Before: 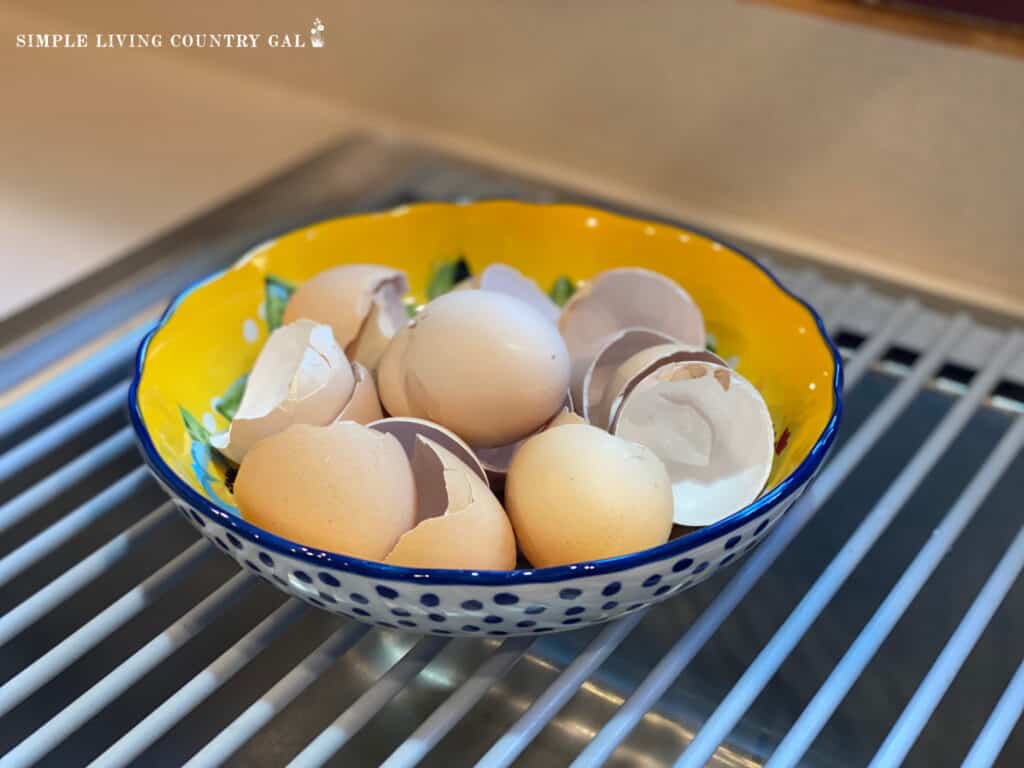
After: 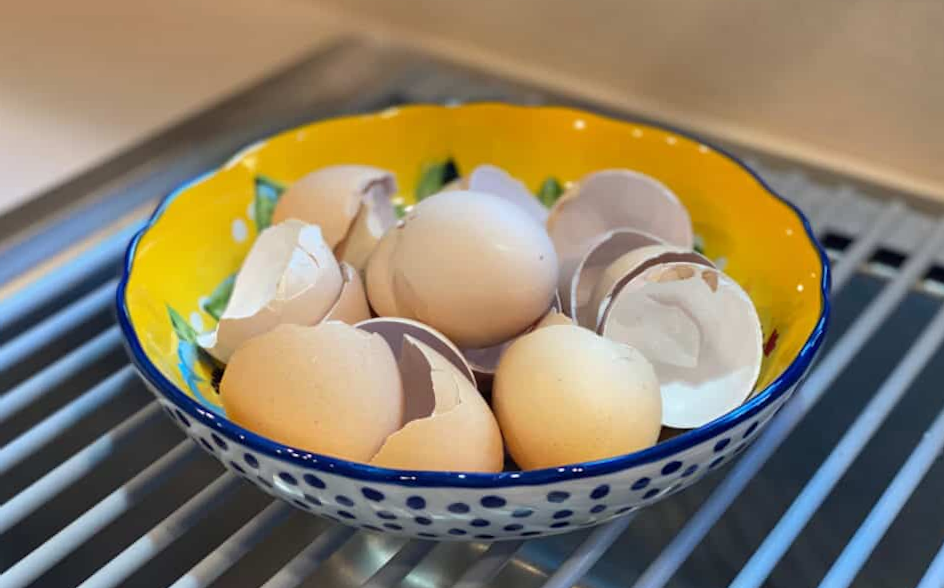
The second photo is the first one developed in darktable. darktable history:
crop and rotate: angle 0.03°, top 11.643%, right 5.651%, bottom 11.189%
rotate and perspective: rotation 0.226°, lens shift (vertical) -0.042, crop left 0.023, crop right 0.982, crop top 0.006, crop bottom 0.994
